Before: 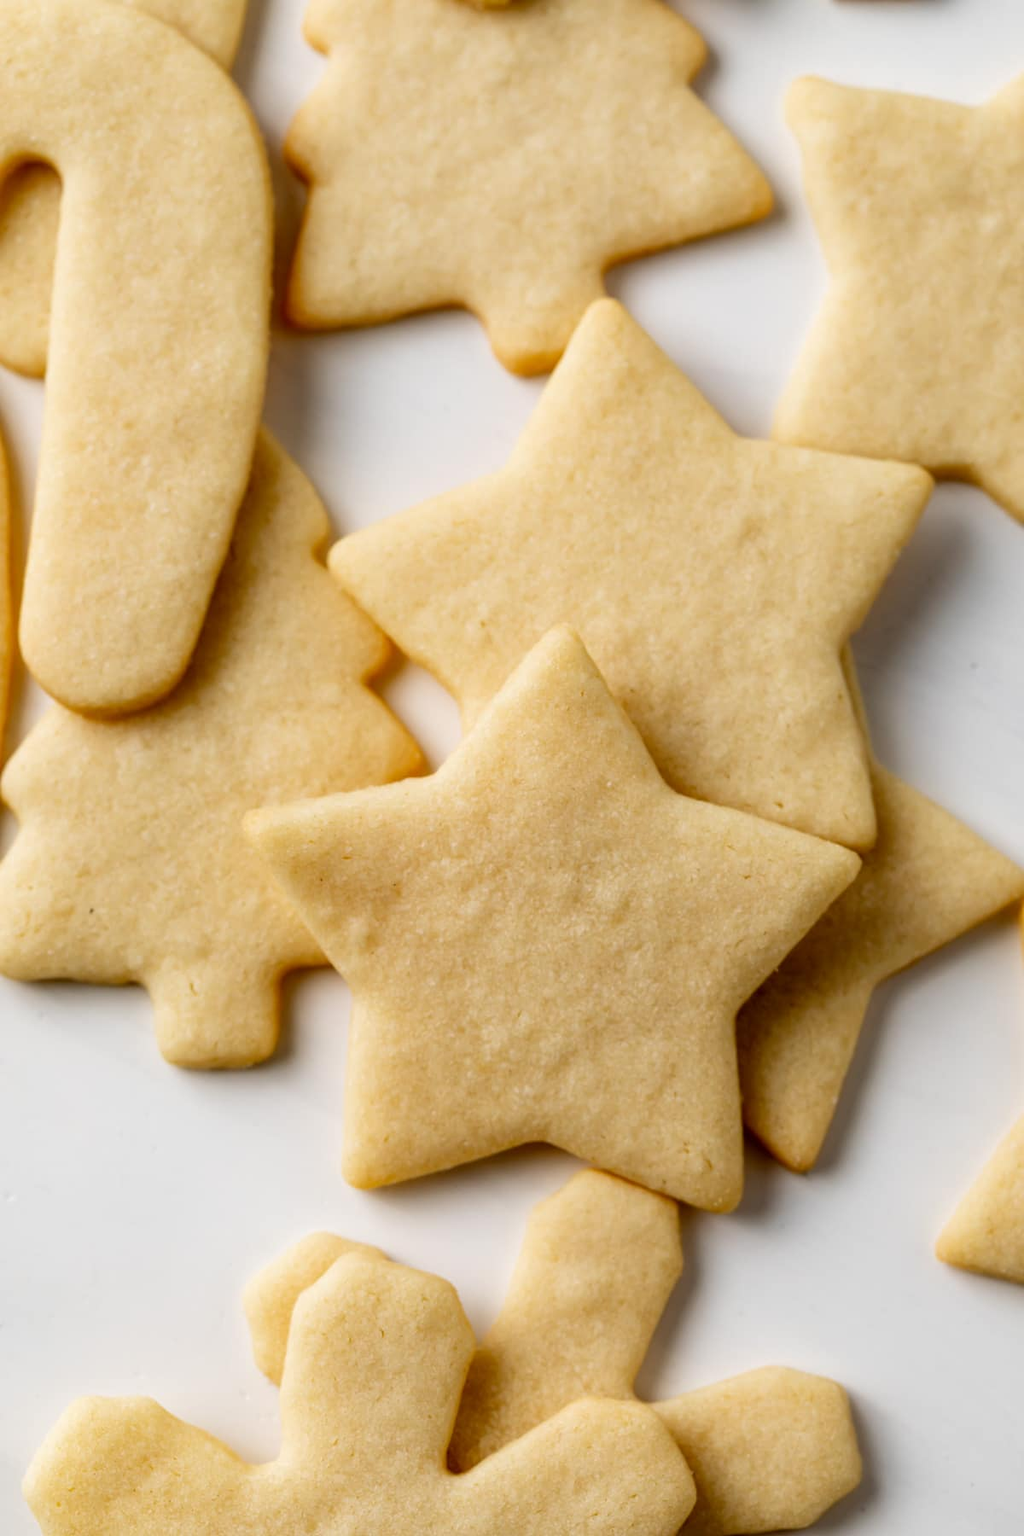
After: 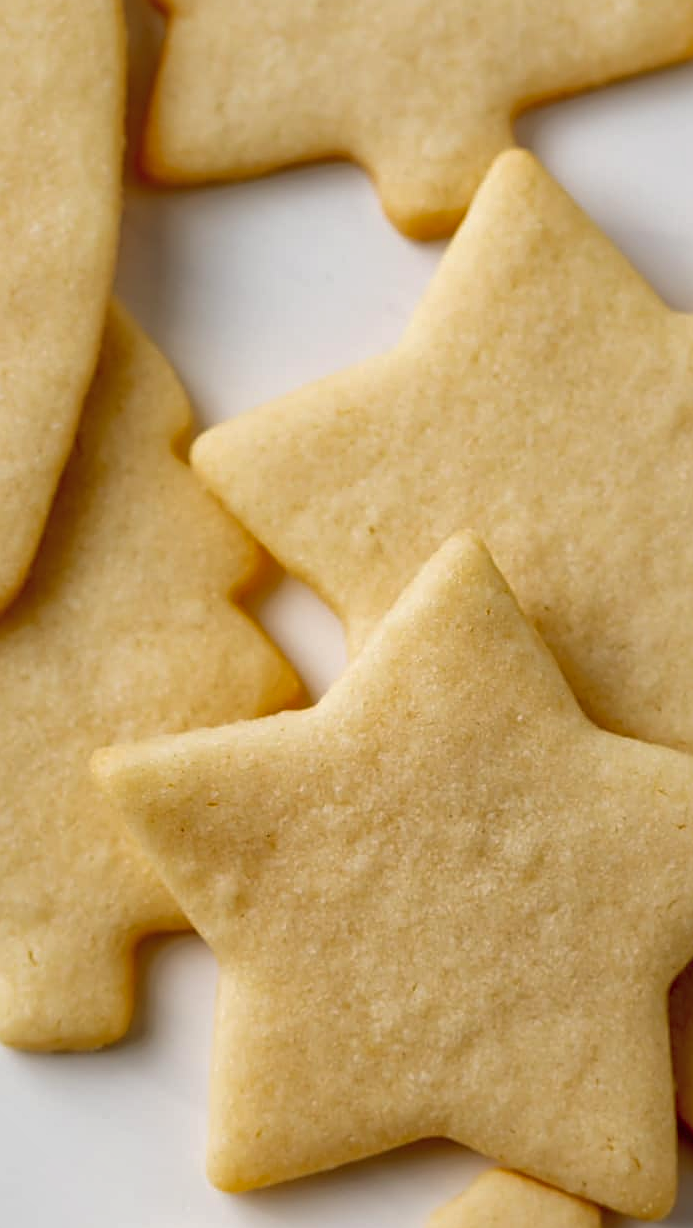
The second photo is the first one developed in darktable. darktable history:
shadows and highlights: on, module defaults
sharpen: on, module defaults
crop: left 16.202%, top 11.208%, right 26.045%, bottom 20.557%
